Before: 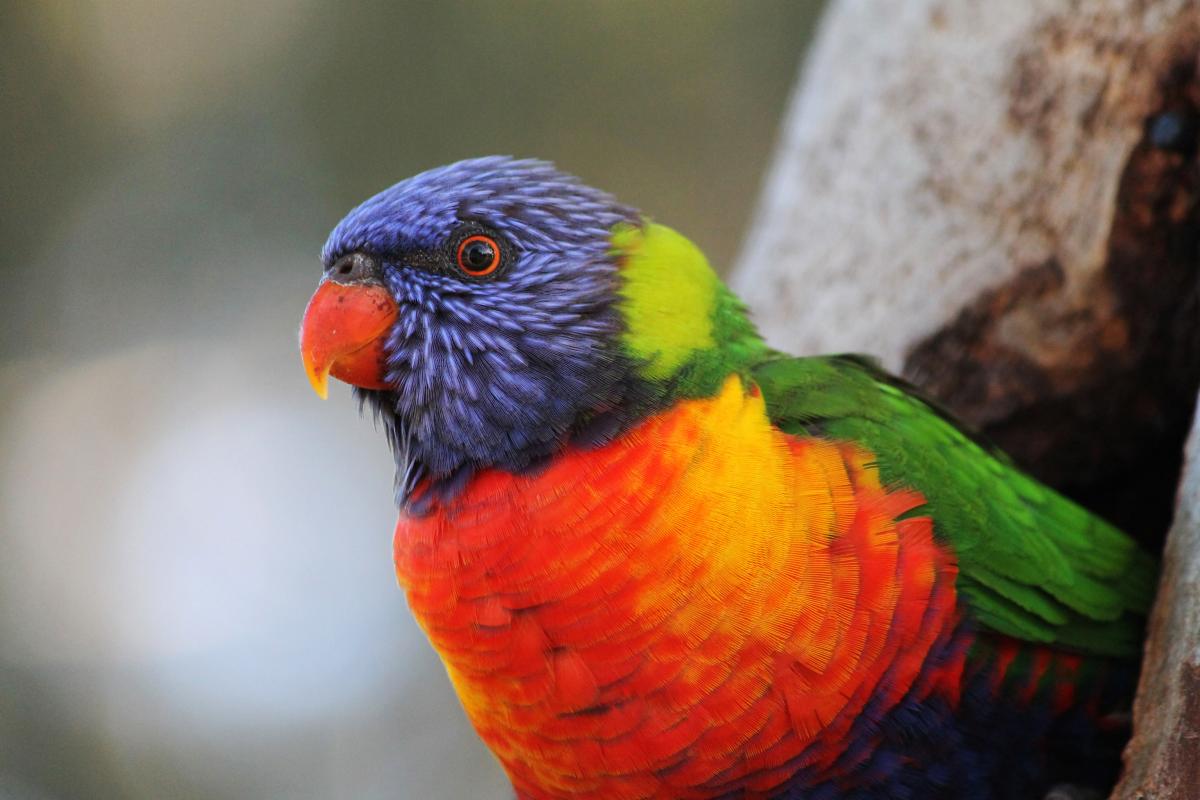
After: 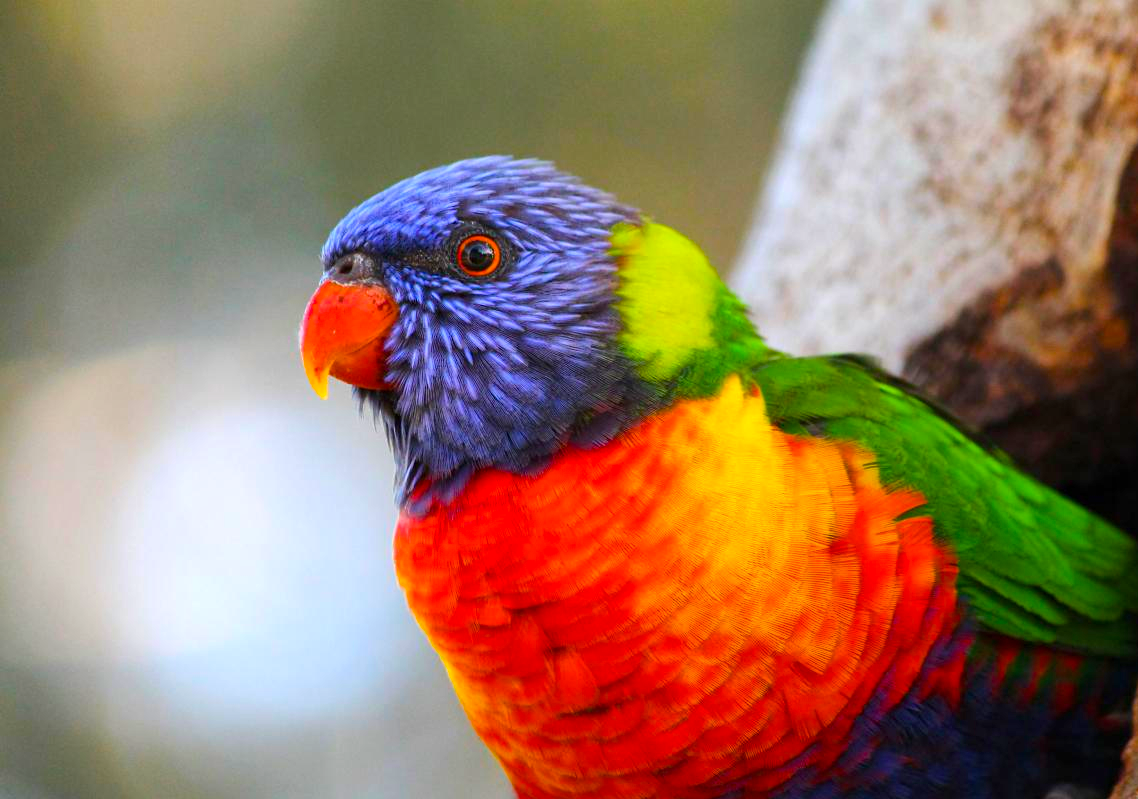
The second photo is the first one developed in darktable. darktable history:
crop and rotate: left 0%, right 5.107%
color balance rgb: perceptual saturation grading › global saturation 30.279%, perceptual brilliance grading › global brilliance 9.503%, perceptual brilliance grading › shadows 14.821%, global vibrance 33.706%
local contrast: mode bilateral grid, contrast 20, coarseness 50, detail 119%, midtone range 0.2
